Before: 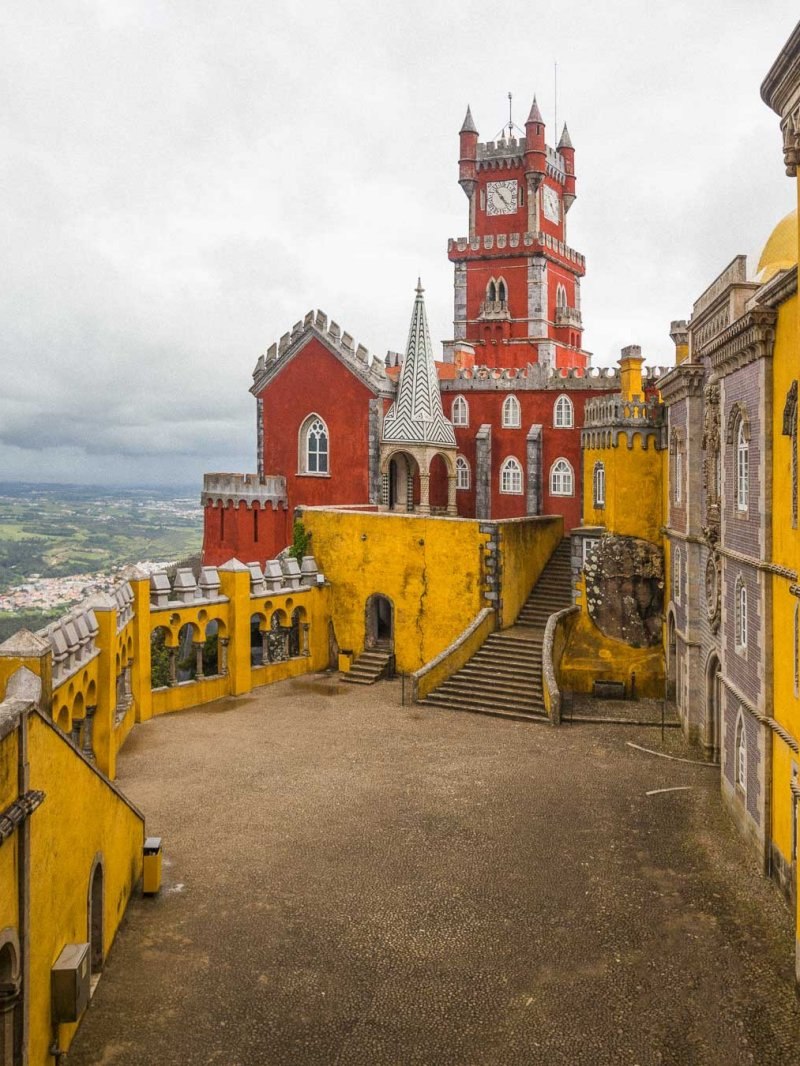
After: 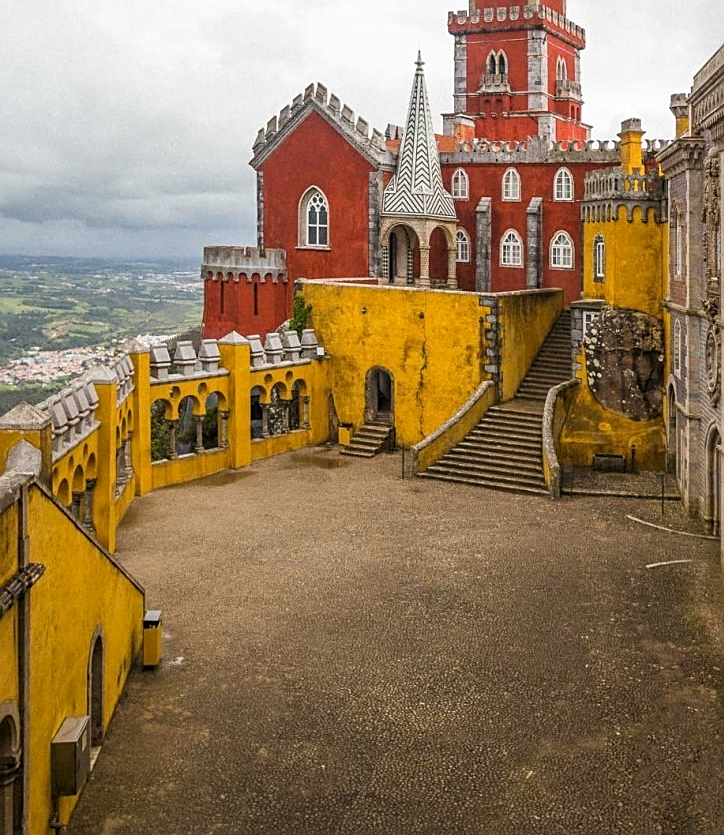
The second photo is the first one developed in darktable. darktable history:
crop: top 21.328%, right 9.422%, bottom 0.254%
exposure: exposure -0.149 EV, compensate highlight preservation false
sharpen: on, module defaults
levels: levels [0.016, 0.484, 0.953]
